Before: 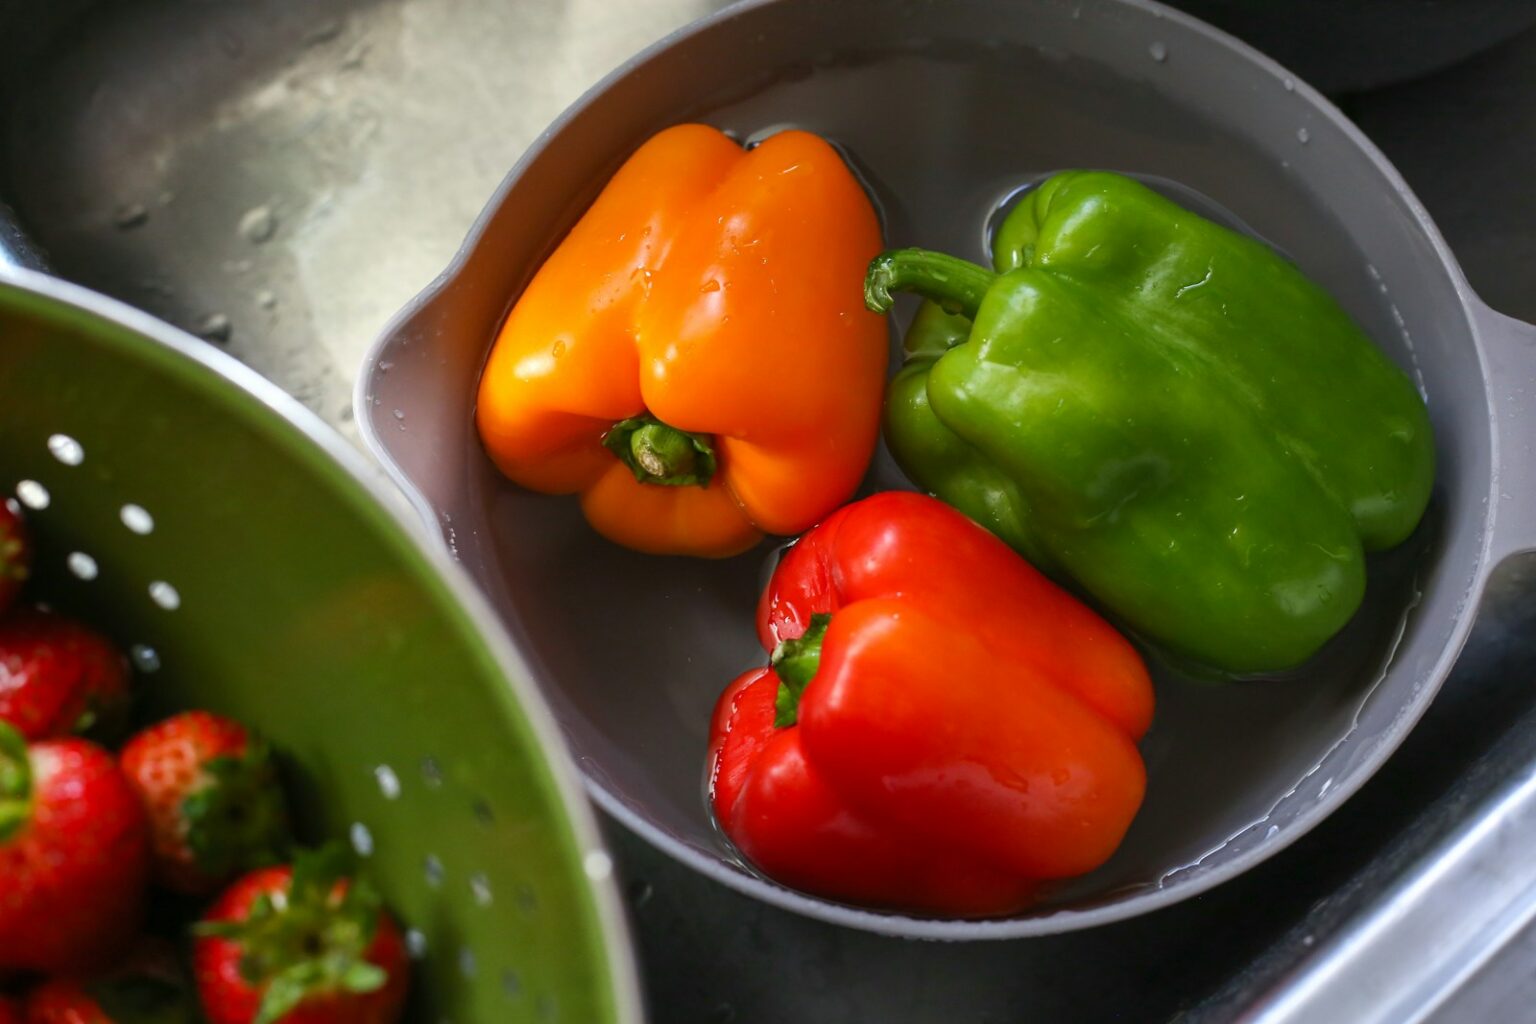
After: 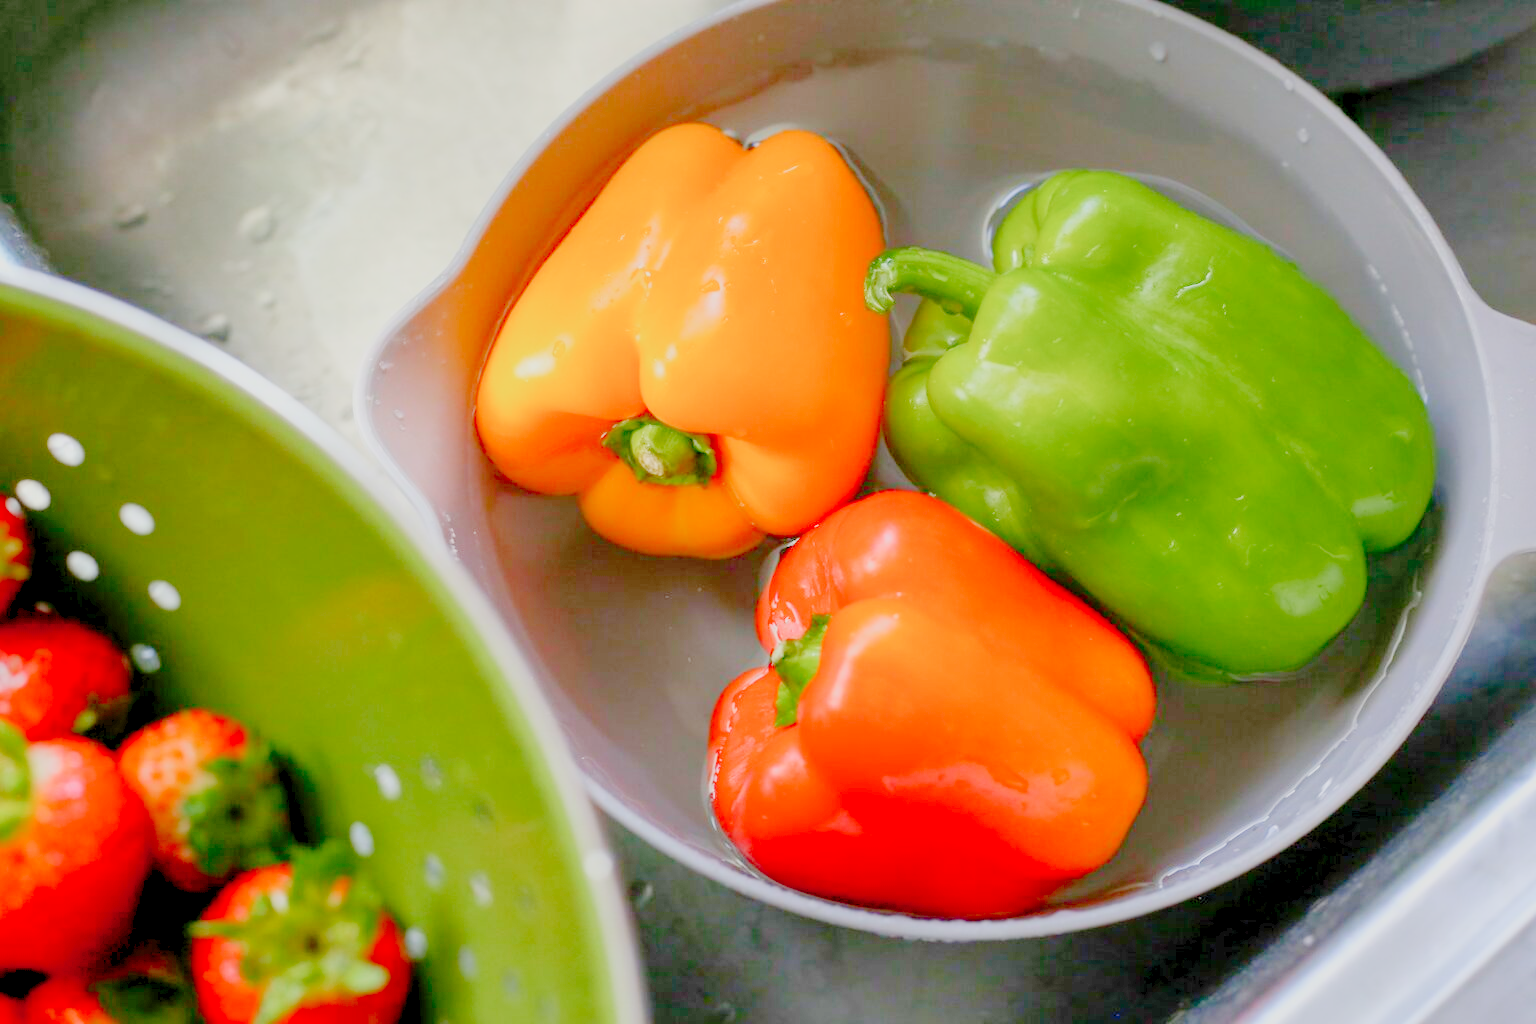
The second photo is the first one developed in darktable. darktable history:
filmic rgb: white relative exposure 8 EV, threshold 3 EV, structure ↔ texture 100%, target black luminance 0%, hardness 2.44, latitude 76.53%, contrast 0.562, shadows ↔ highlights balance 0%, preserve chrominance no, color science v4 (2020), iterations of high-quality reconstruction 10, type of noise poissonian, enable highlight reconstruction true
levels: levels [0.008, 0.318, 0.836]
